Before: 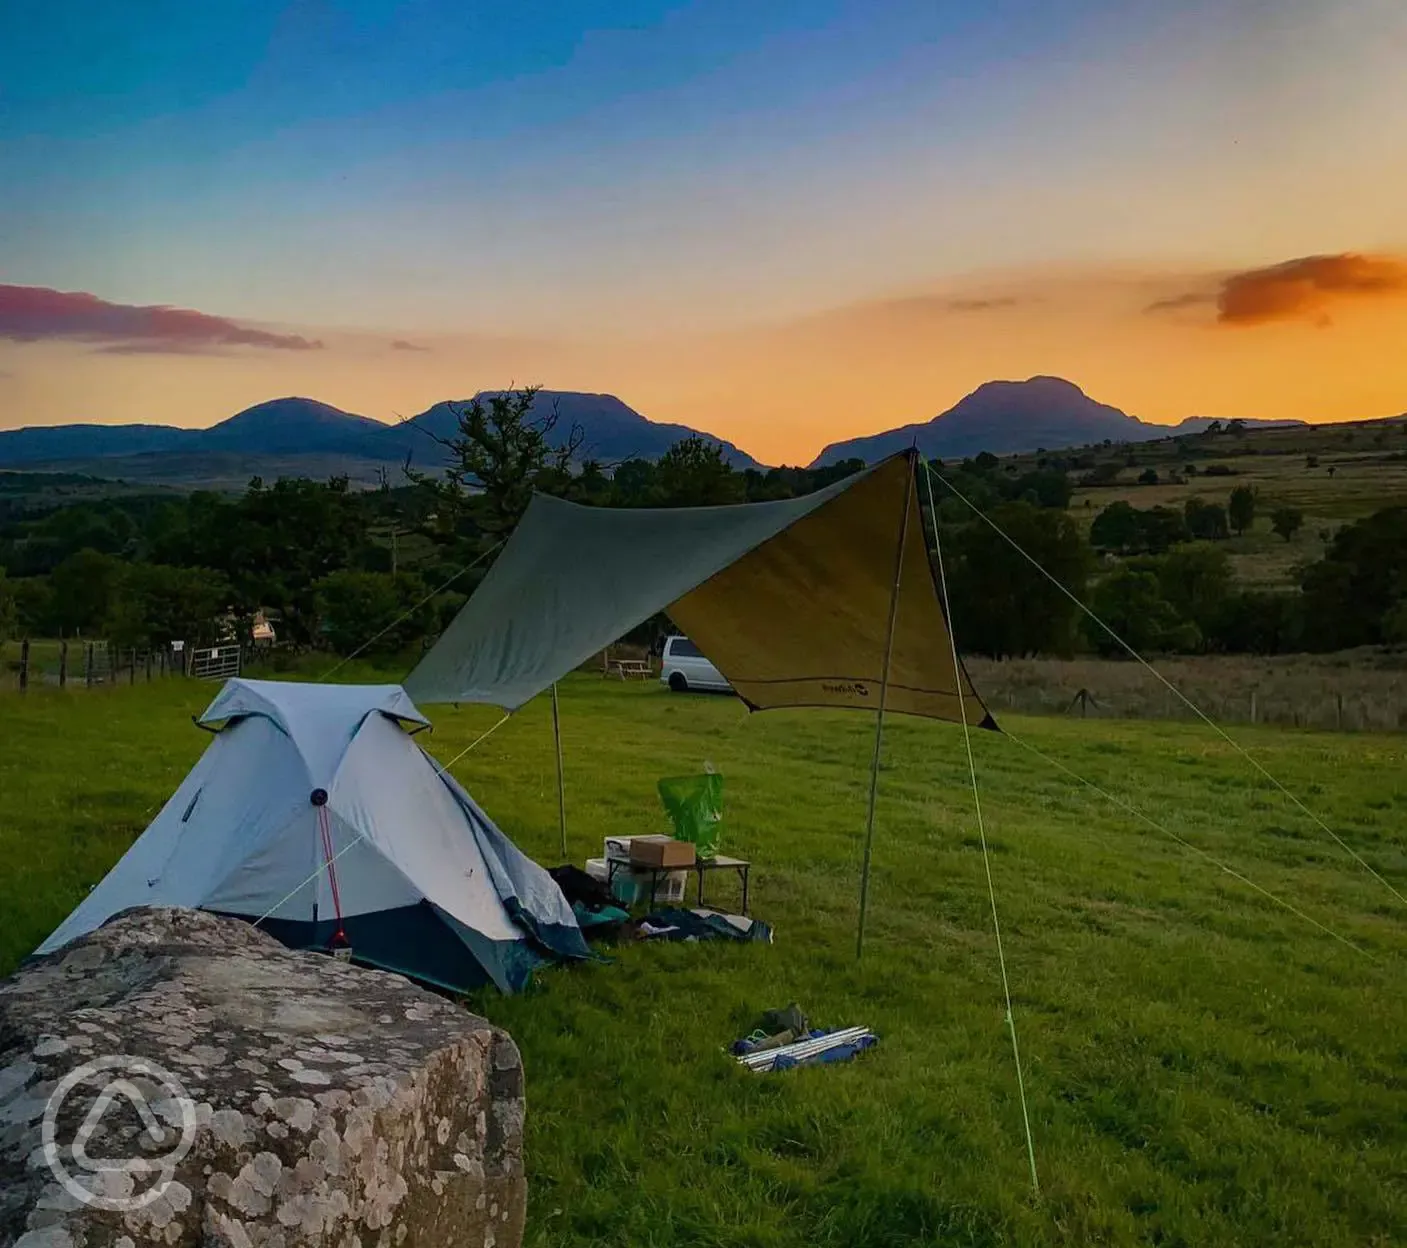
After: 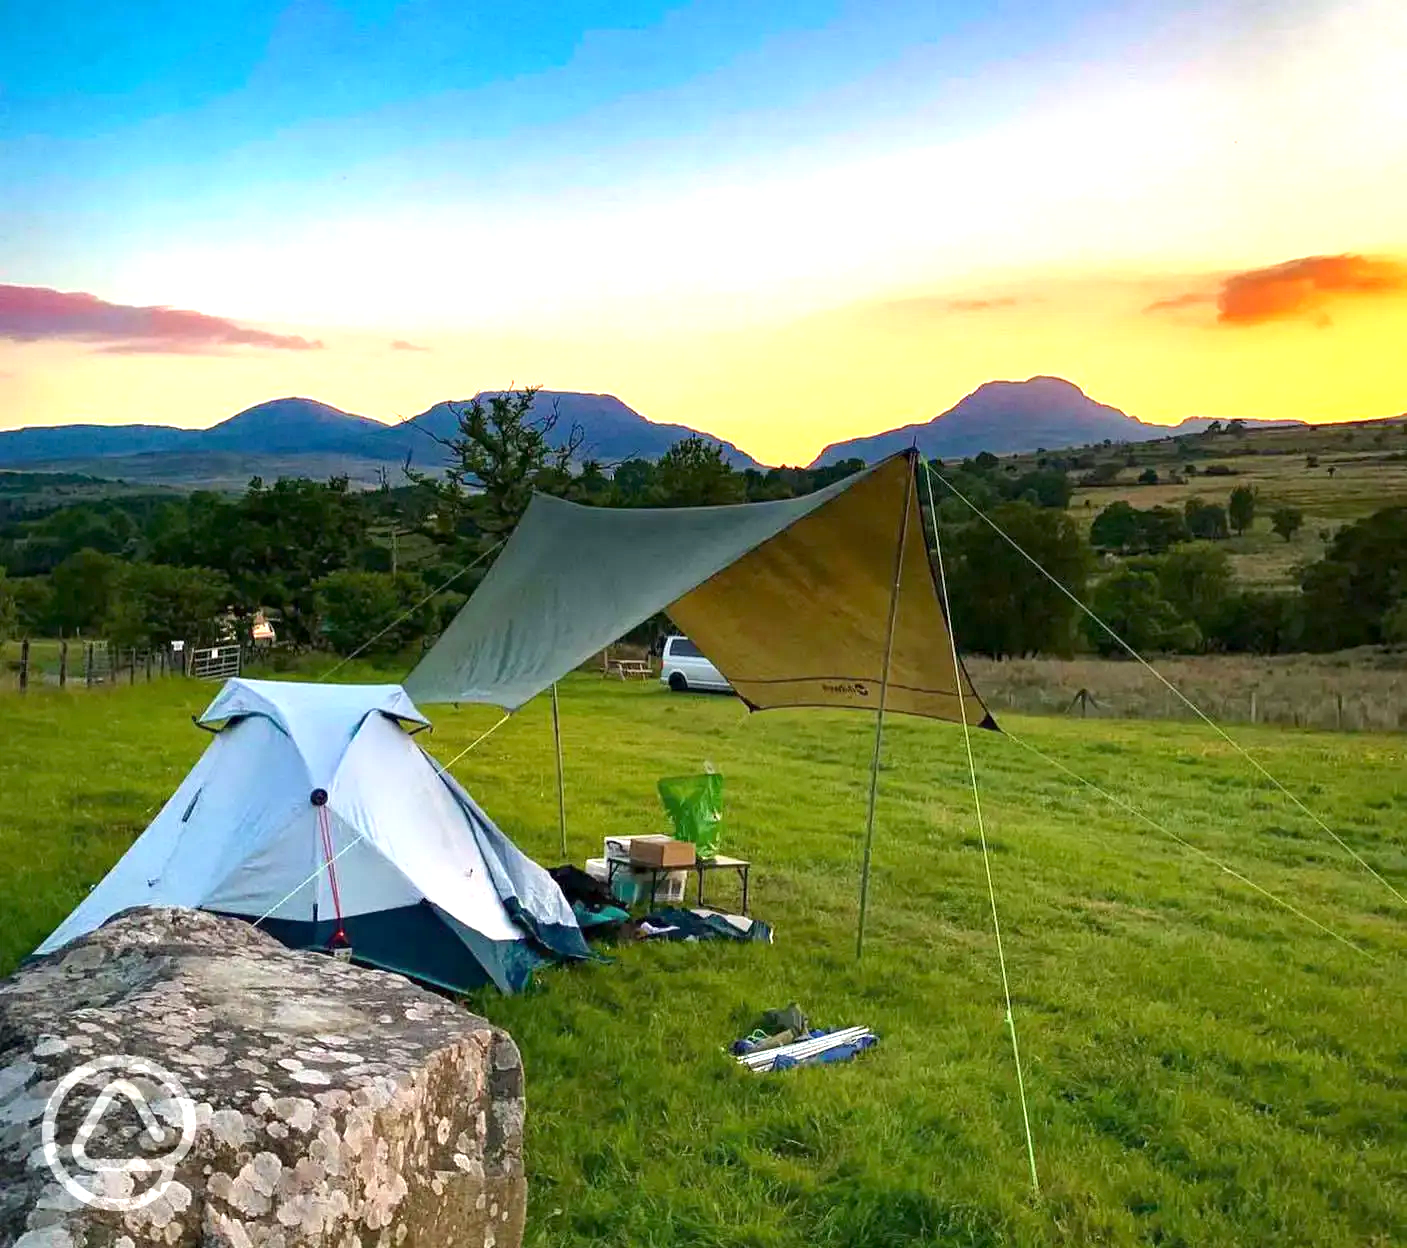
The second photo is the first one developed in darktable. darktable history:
exposure: black level correction 0.001, exposure 1.642 EV, compensate highlight preservation false
